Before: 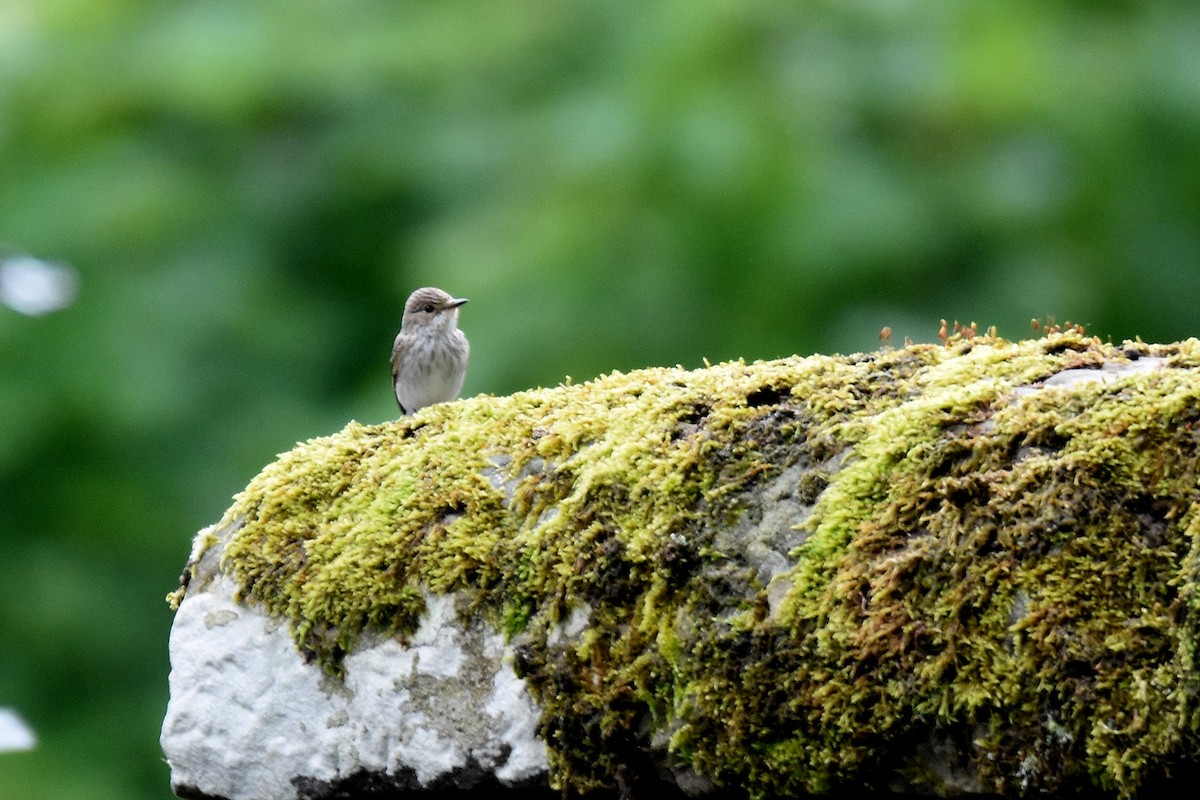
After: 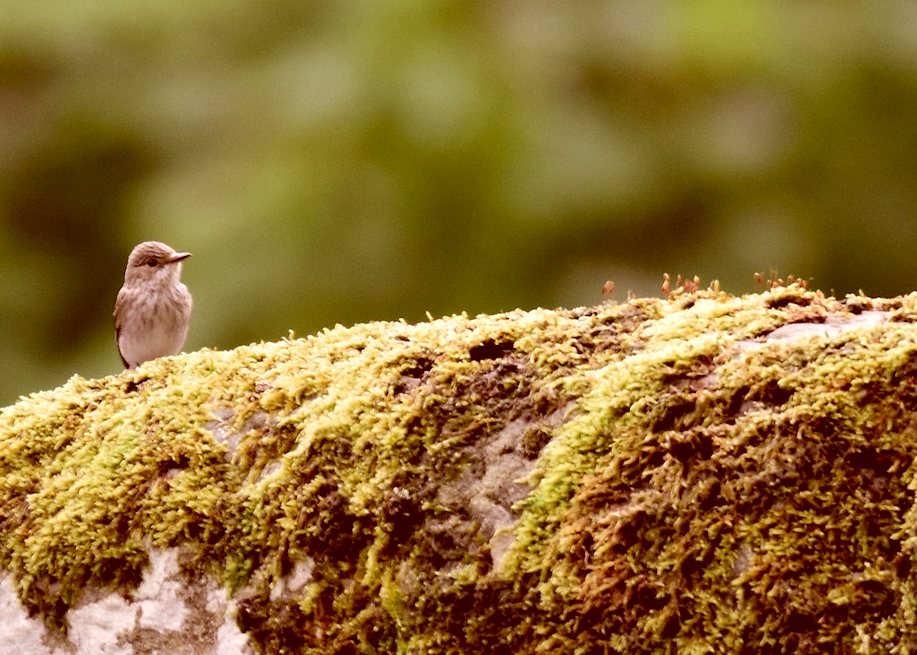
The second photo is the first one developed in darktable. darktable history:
contrast equalizer: octaves 7, y [[0.515 ×6], [0.507 ×6], [0.425 ×6], [0 ×6], [0 ×6]]
color correction: highlights a* 9.03, highlights b* 8.71, shadows a* 40, shadows b* 40, saturation 0.8
crop: left 23.095%, top 5.827%, bottom 11.854%
